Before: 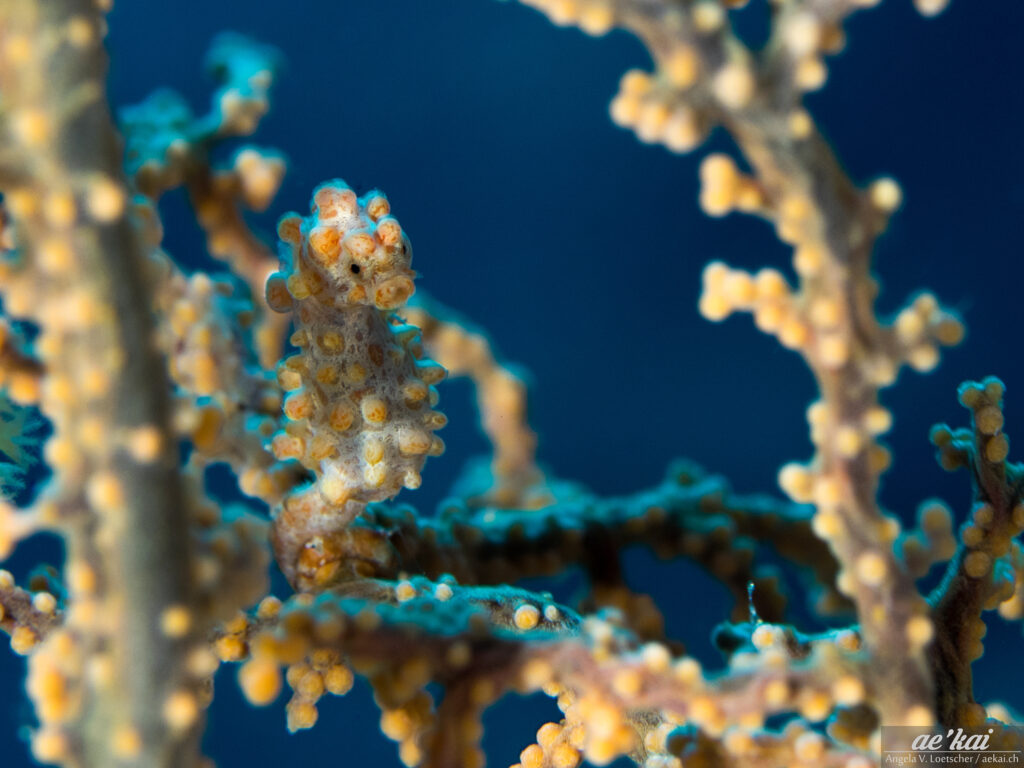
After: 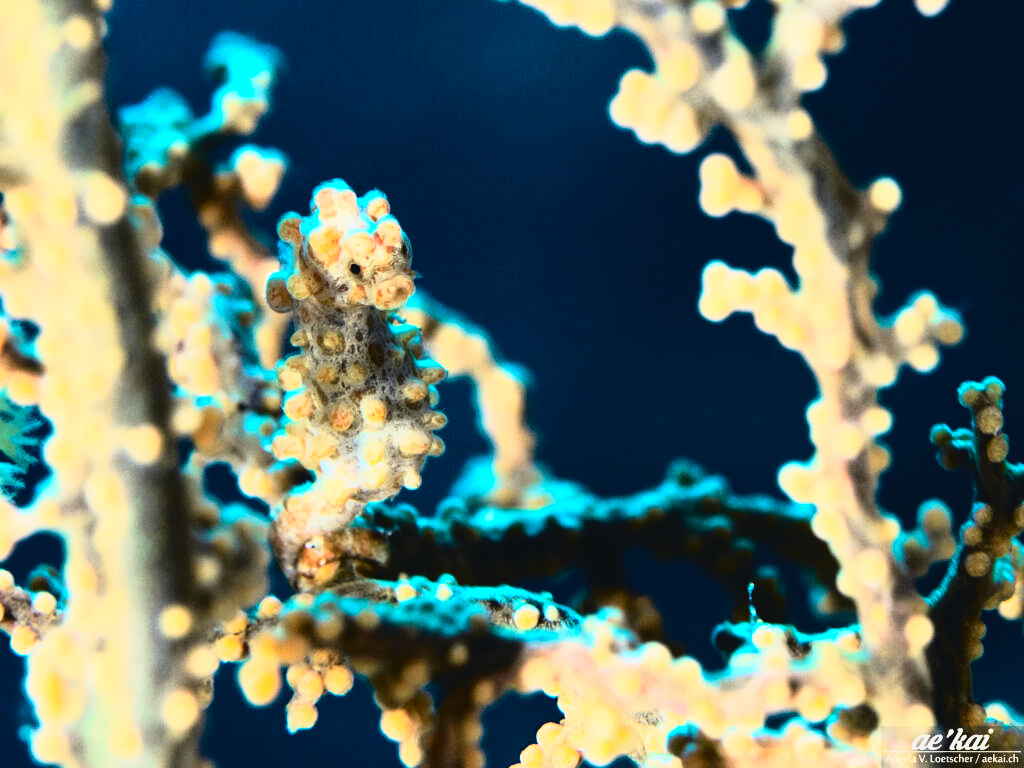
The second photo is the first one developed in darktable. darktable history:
rgb curve: curves: ch0 [(0, 0) (0.21, 0.15) (0.24, 0.21) (0.5, 0.75) (0.75, 0.96) (0.89, 0.99) (1, 1)]; ch1 [(0, 0.02) (0.21, 0.13) (0.25, 0.2) (0.5, 0.67) (0.75, 0.9) (0.89, 0.97) (1, 1)]; ch2 [(0, 0.02) (0.21, 0.13) (0.25, 0.2) (0.5, 0.67) (0.75, 0.9) (0.89, 0.97) (1, 1)], compensate middle gray true
tone curve: curves: ch0 [(0, 0.039) (0.104, 0.103) (0.273, 0.267) (0.448, 0.487) (0.704, 0.761) (0.886, 0.922) (0.994, 0.971)]; ch1 [(0, 0) (0.335, 0.298) (0.446, 0.413) (0.485, 0.487) (0.515, 0.503) (0.566, 0.563) (0.641, 0.655) (1, 1)]; ch2 [(0, 0) (0.314, 0.301) (0.421, 0.411) (0.502, 0.494) (0.528, 0.54) (0.557, 0.559) (0.612, 0.62) (0.722, 0.686) (1, 1)], color space Lab, independent channels, preserve colors none
